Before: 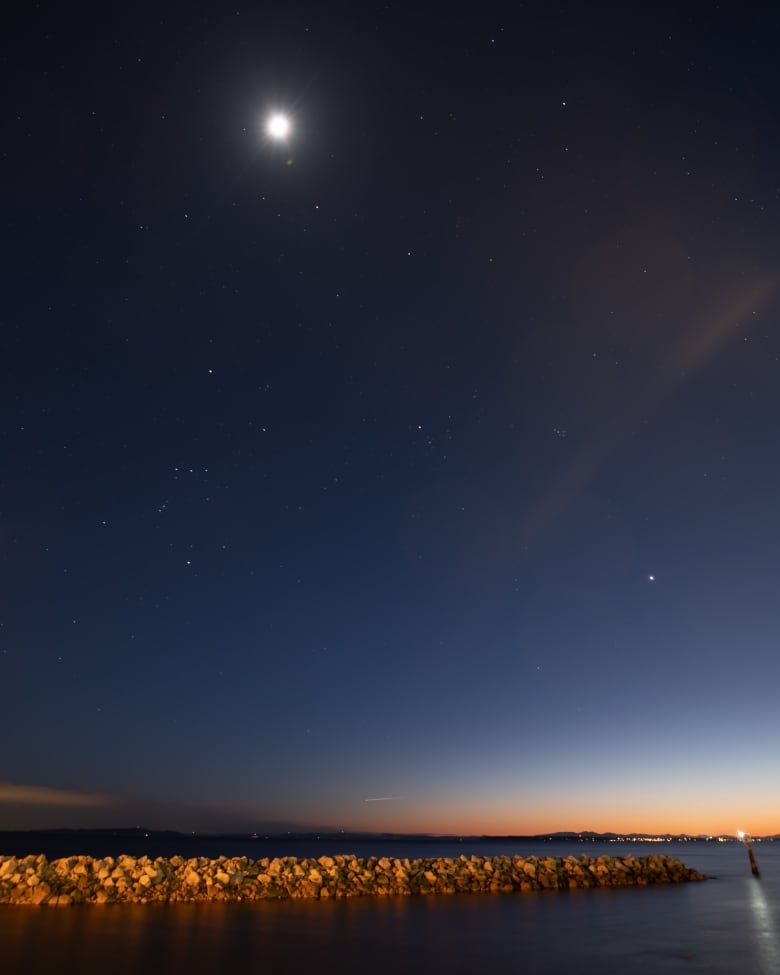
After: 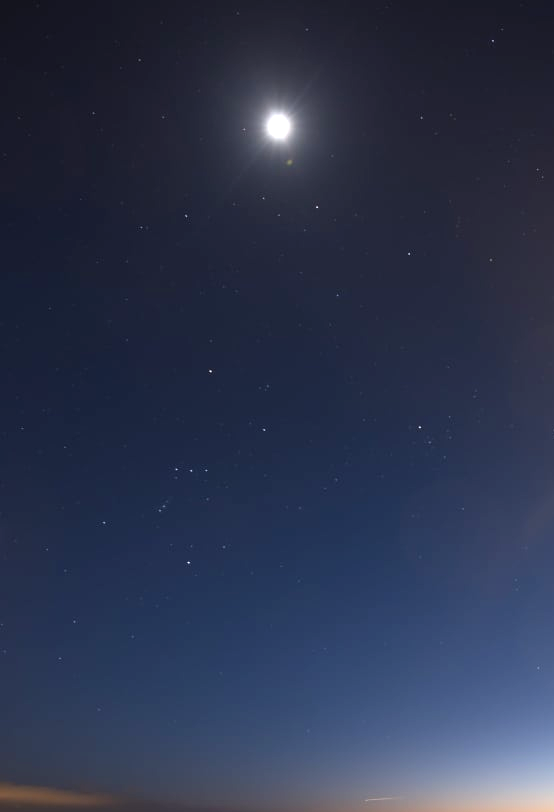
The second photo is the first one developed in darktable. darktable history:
crop: right 28.885%, bottom 16.626%
white balance: red 0.98, blue 1.034
exposure: black level correction 0, exposure 0.7 EV, compensate exposure bias true, compensate highlight preservation false
